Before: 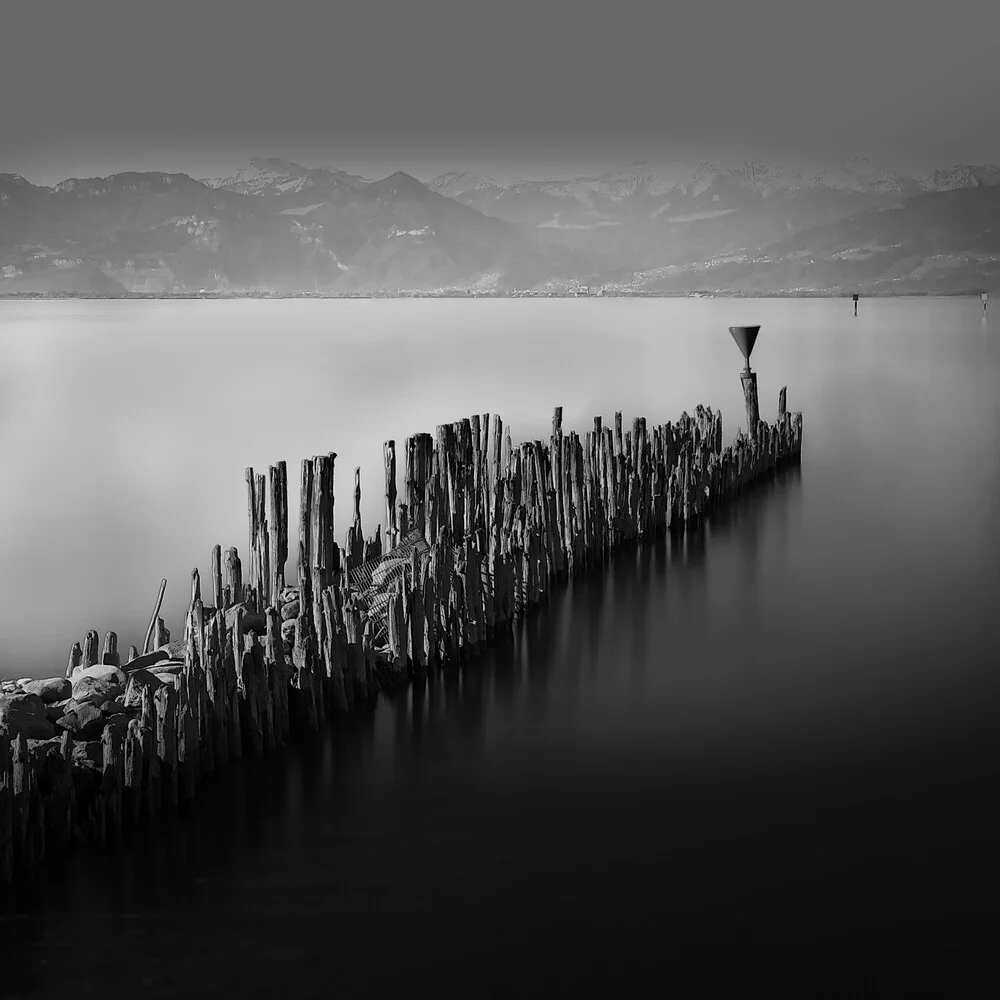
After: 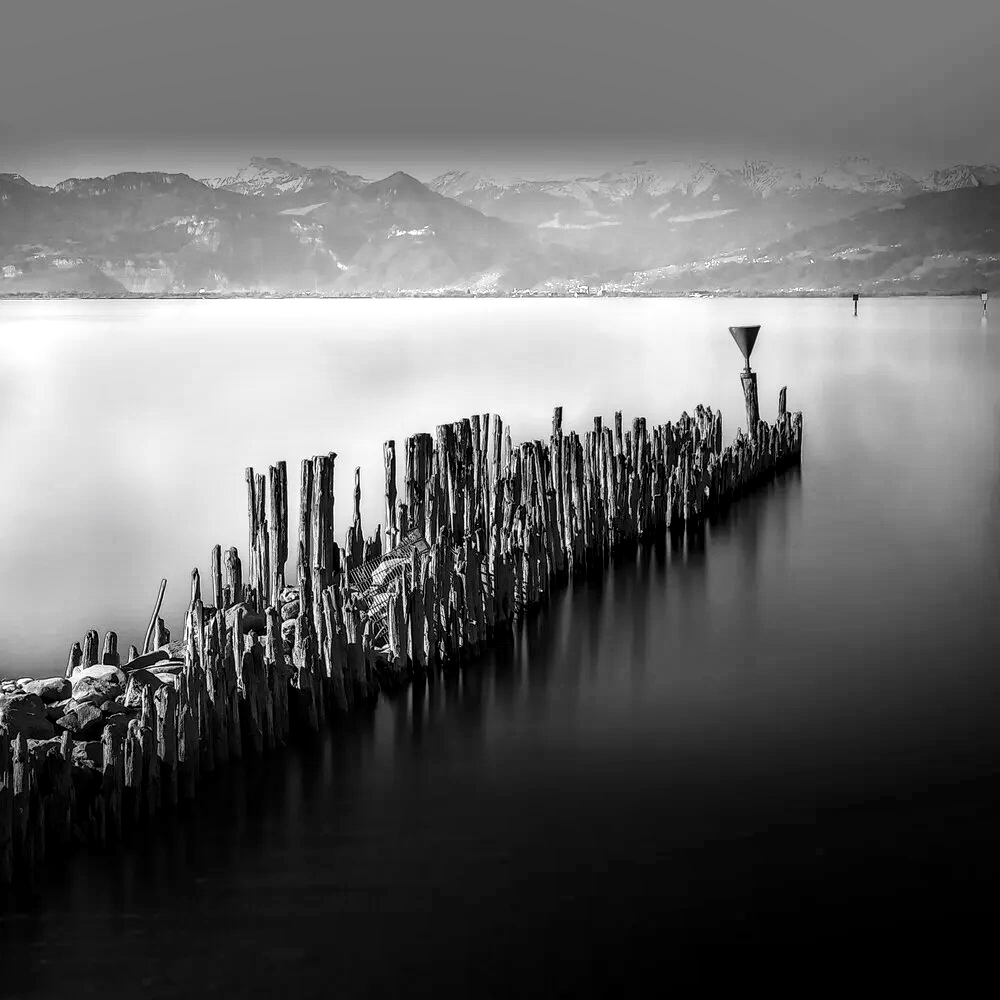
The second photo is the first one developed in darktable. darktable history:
vibrance: on, module defaults
local contrast: detail 154%
contrast brightness saturation: contrast 0.15, brightness -0.01, saturation 0.1
exposure: exposure 0.493 EV, compensate highlight preservation false
